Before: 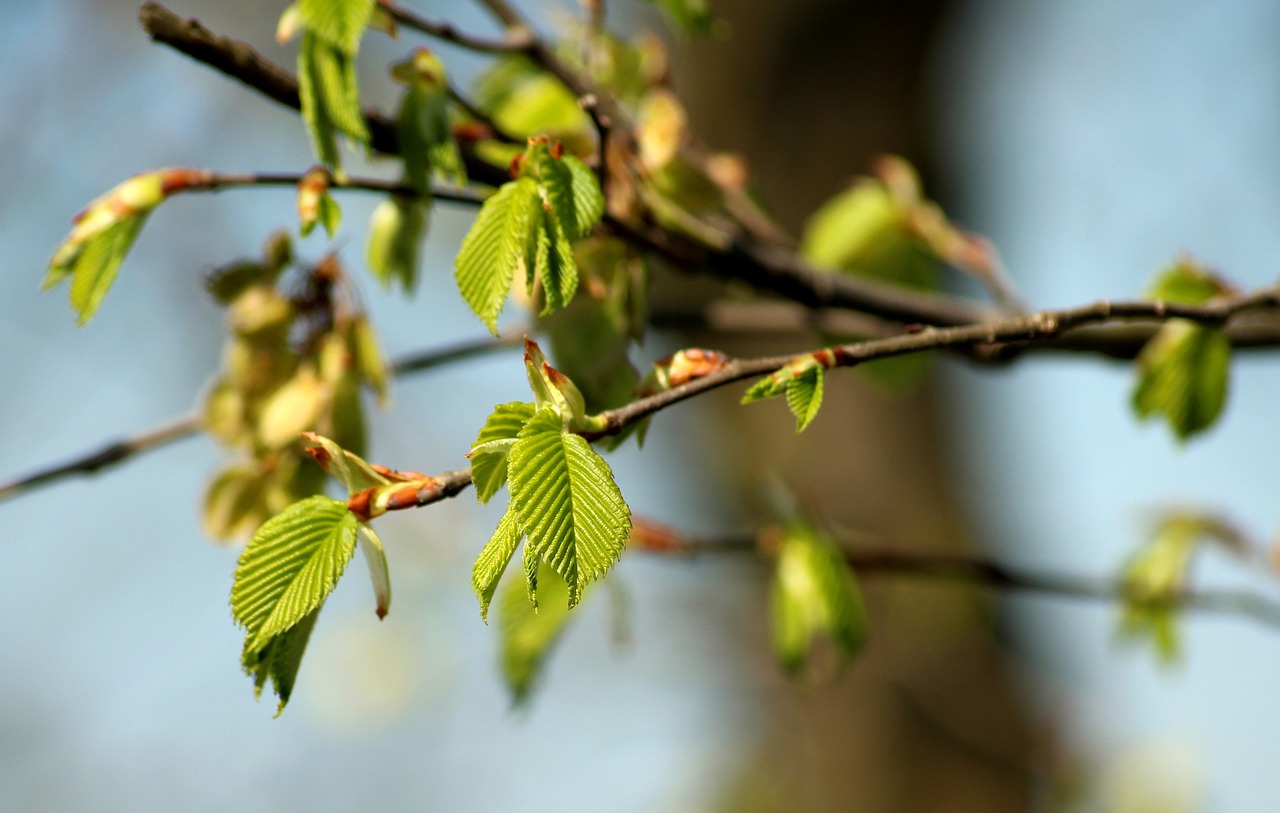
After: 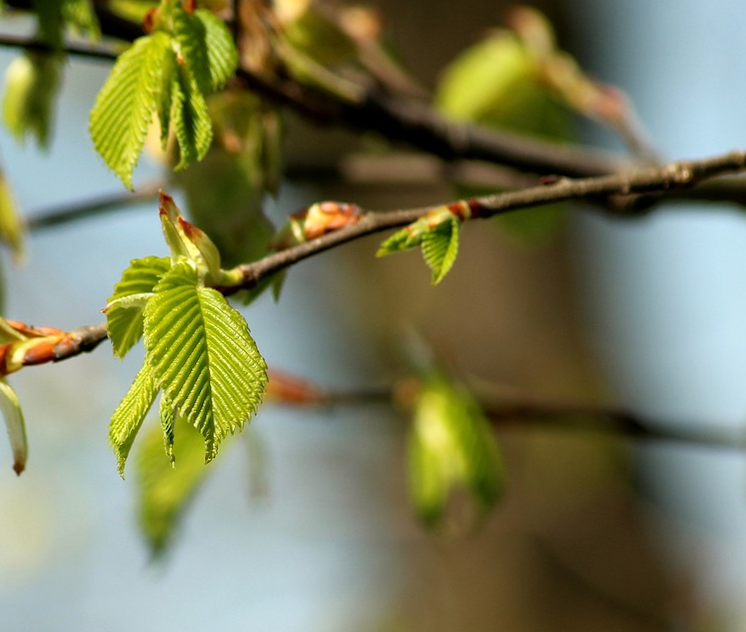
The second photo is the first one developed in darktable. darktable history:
crop and rotate: left 28.256%, top 17.734%, right 12.656%, bottom 3.573%
rotate and perspective: rotation -0.45°, automatic cropping original format, crop left 0.008, crop right 0.992, crop top 0.012, crop bottom 0.988
